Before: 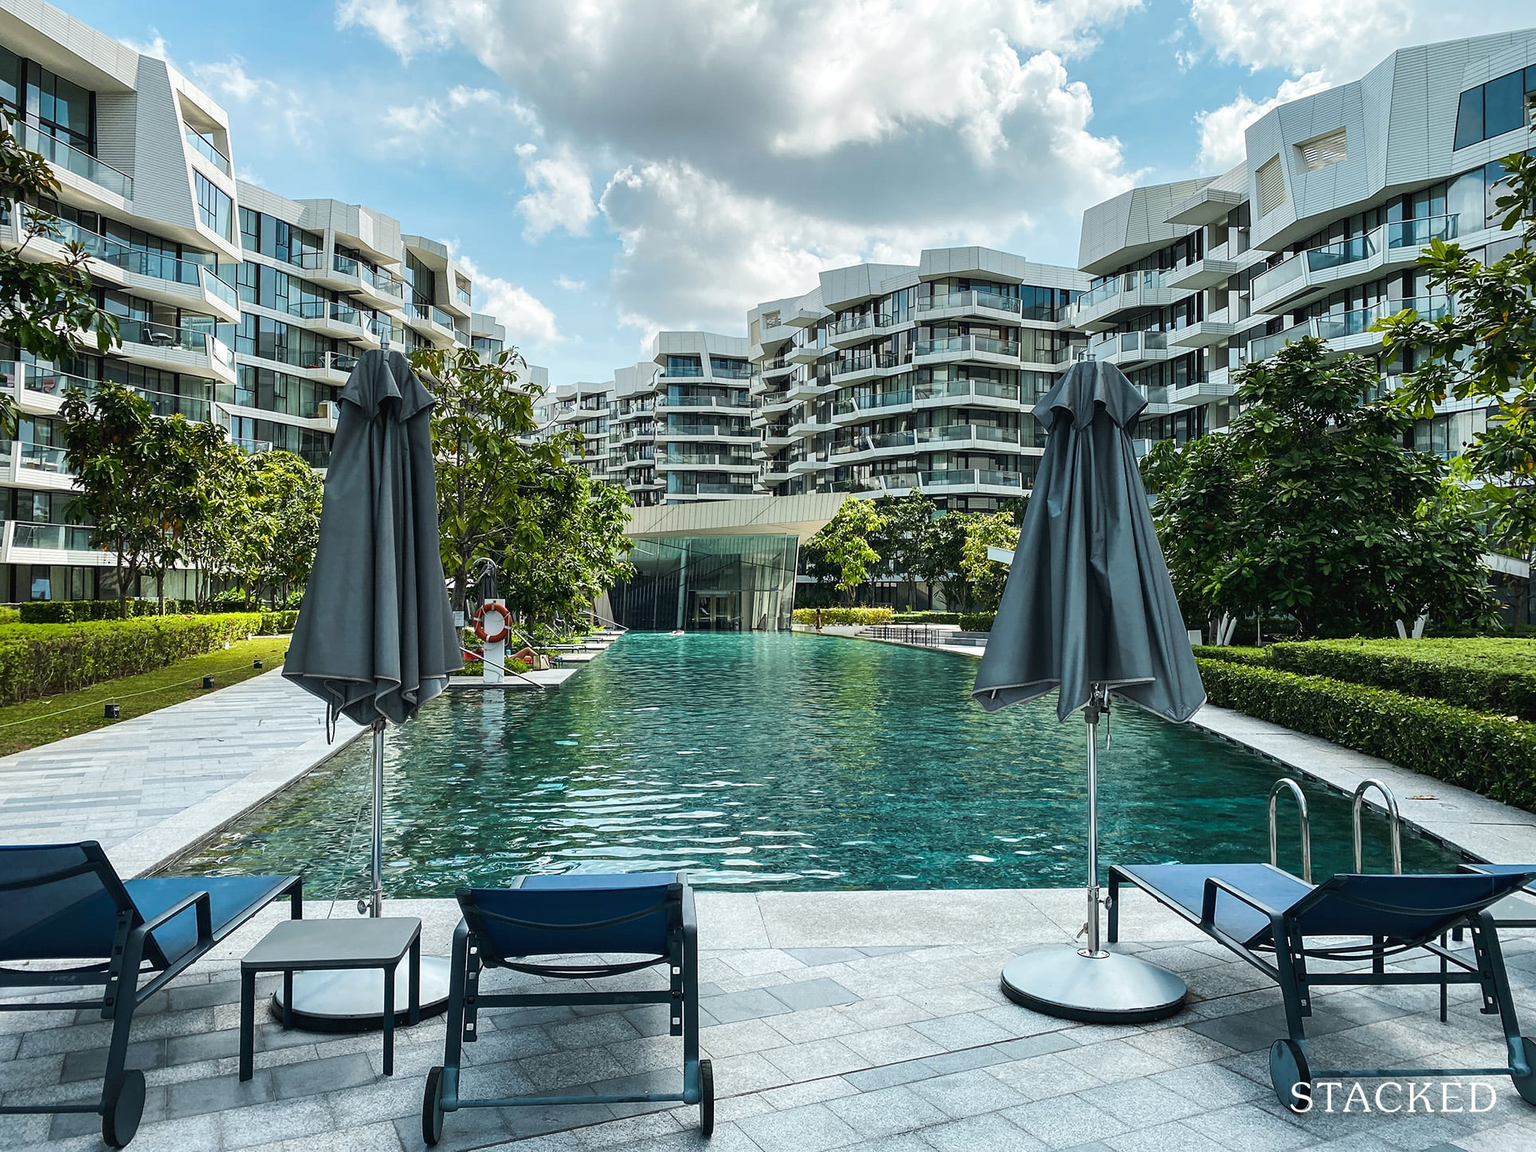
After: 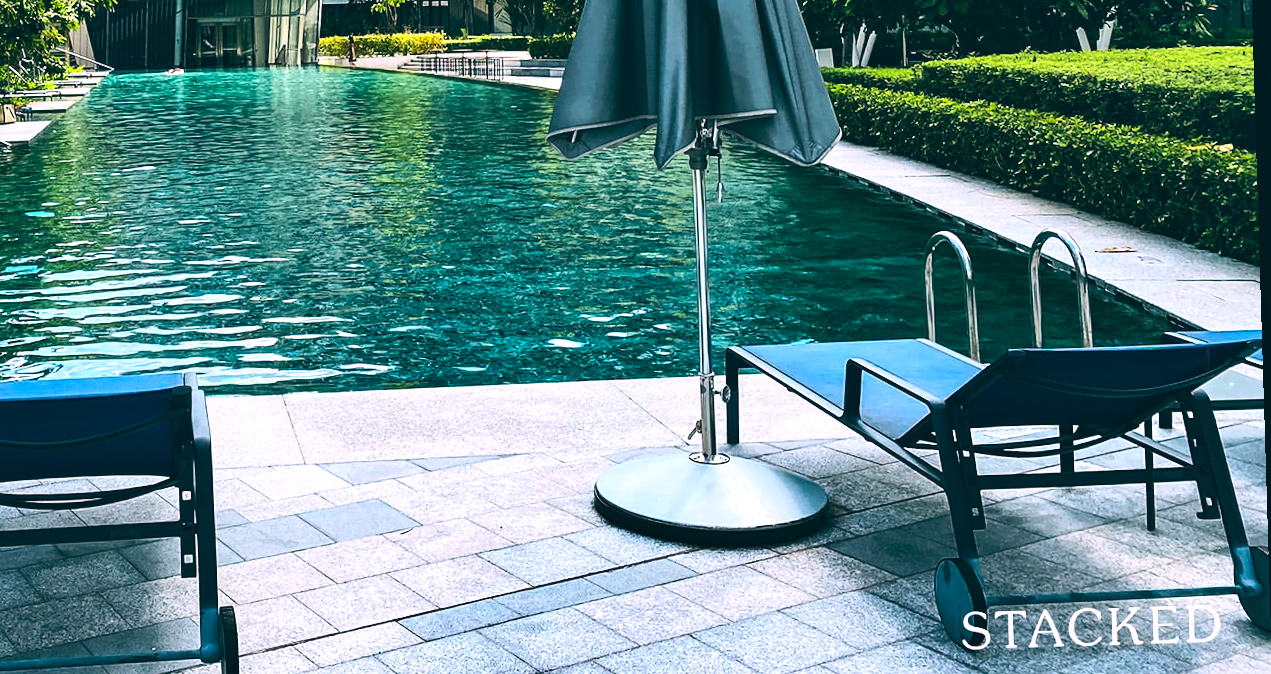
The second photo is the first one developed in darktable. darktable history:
contrast brightness saturation: contrast 0.2, brightness 0.16, saturation 0.22
shadows and highlights: shadows 43.71, white point adjustment -1.46, soften with gaussian
color balance: lift [1.016, 0.983, 1, 1.017], gamma [0.78, 1.018, 1.043, 0.957], gain [0.786, 1.063, 0.937, 1.017], input saturation 118.26%, contrast 13.43%, contrast fulcrum 21.62%, output saturation 82.76%
exposure: exposure 0.493 EV, compensate highlight preservation false
crop and rotate: left 35.509%, top 50.238%, bottom 4.934%
rotate and perspective: rotation -1.75°, automatic cropping off
